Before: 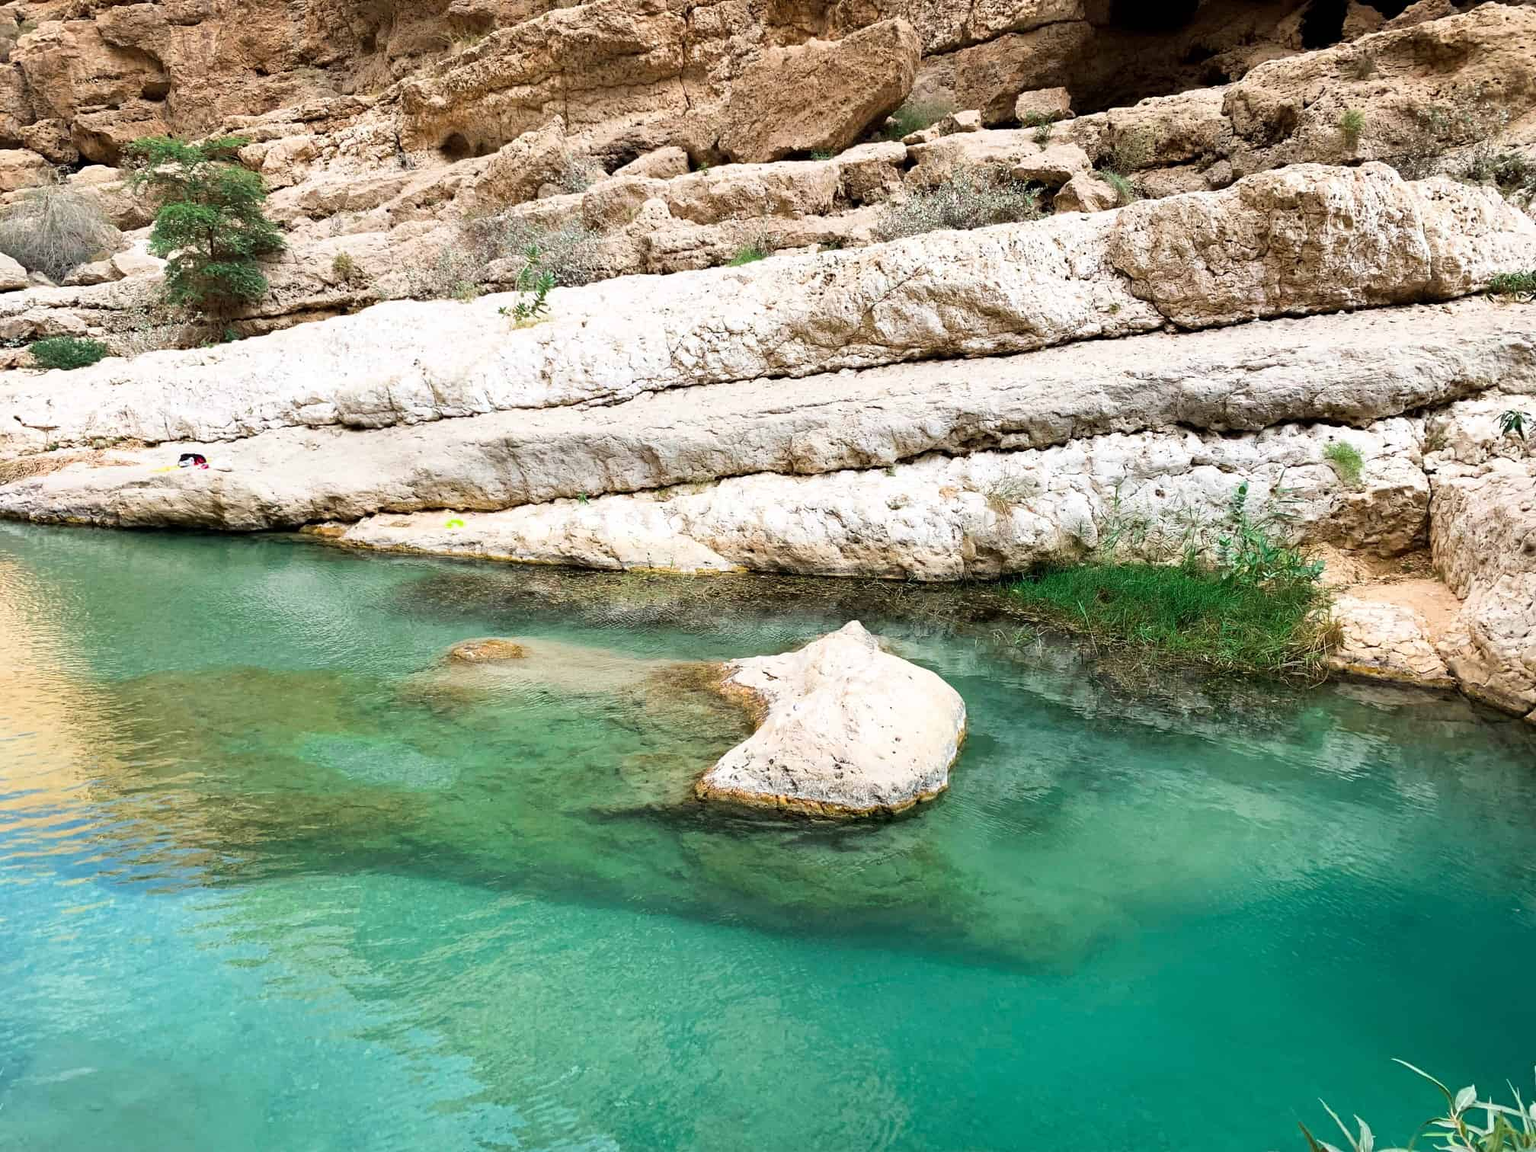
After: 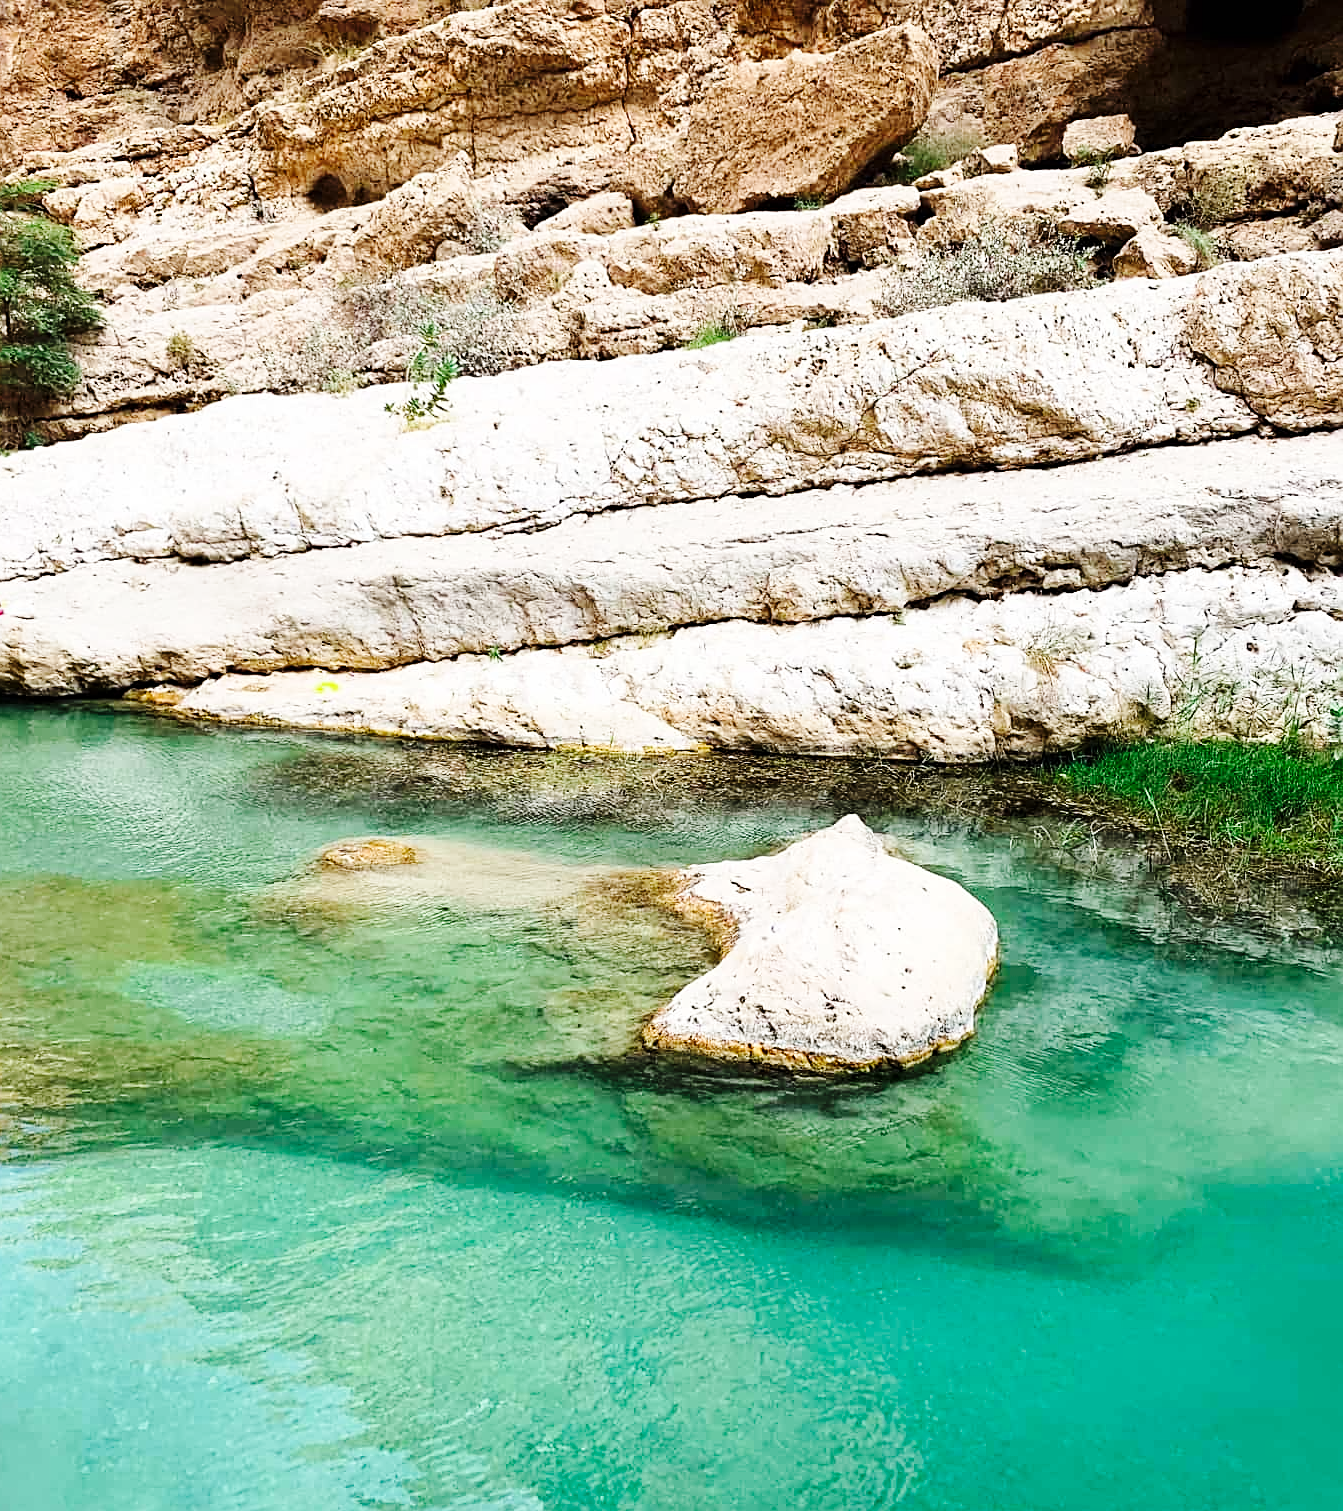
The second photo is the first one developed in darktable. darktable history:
crop and rotate: left 13.421%, right 19.915%
sharpen: on, module defaults
base curve: curves: ch0 [(0, 0) (0.036, 0.025) (0.121, 0.166) (0.206, 0.329) (0.605, 0.79) (1, 1)], exposure shift 0.01, preserve colors none
